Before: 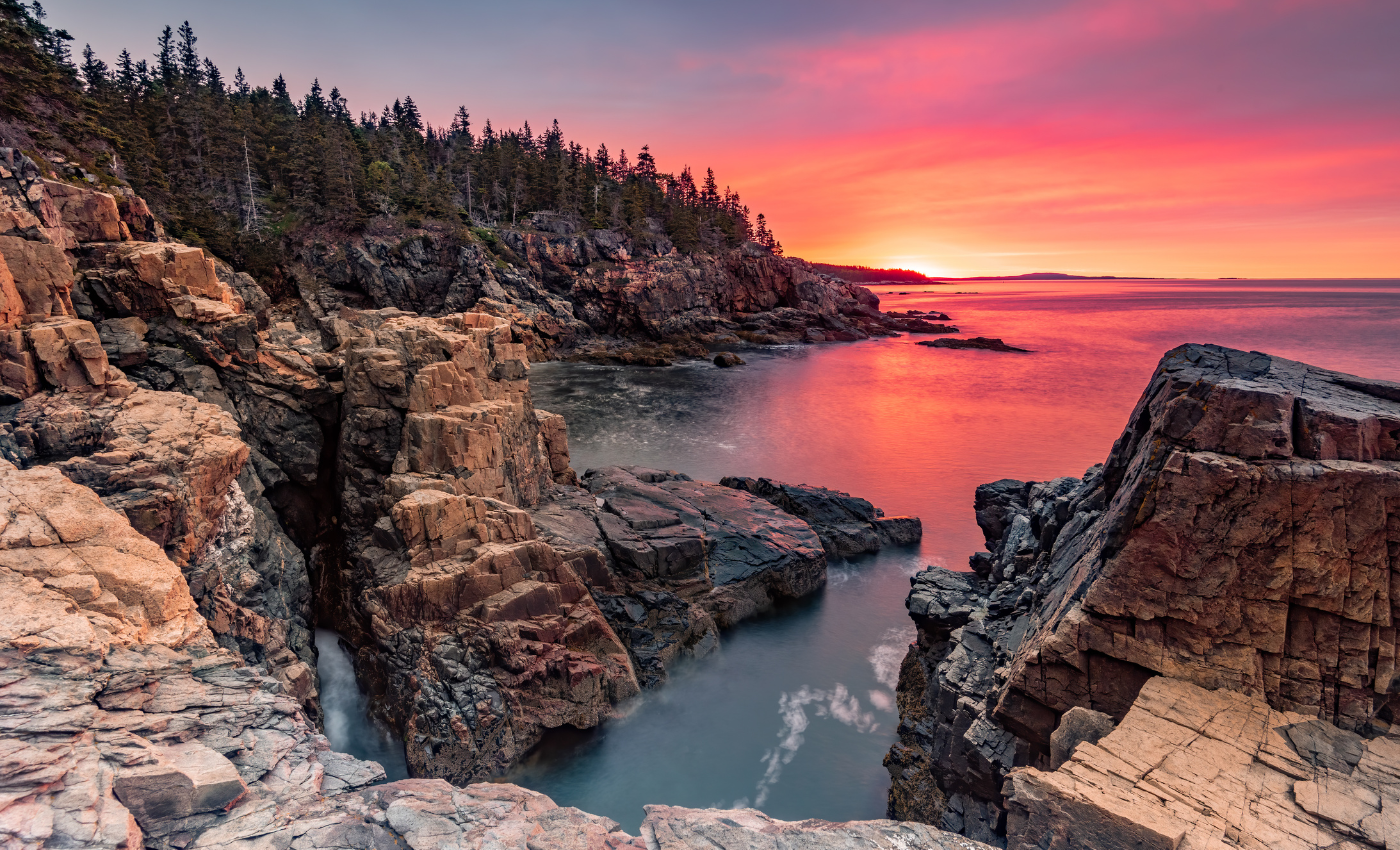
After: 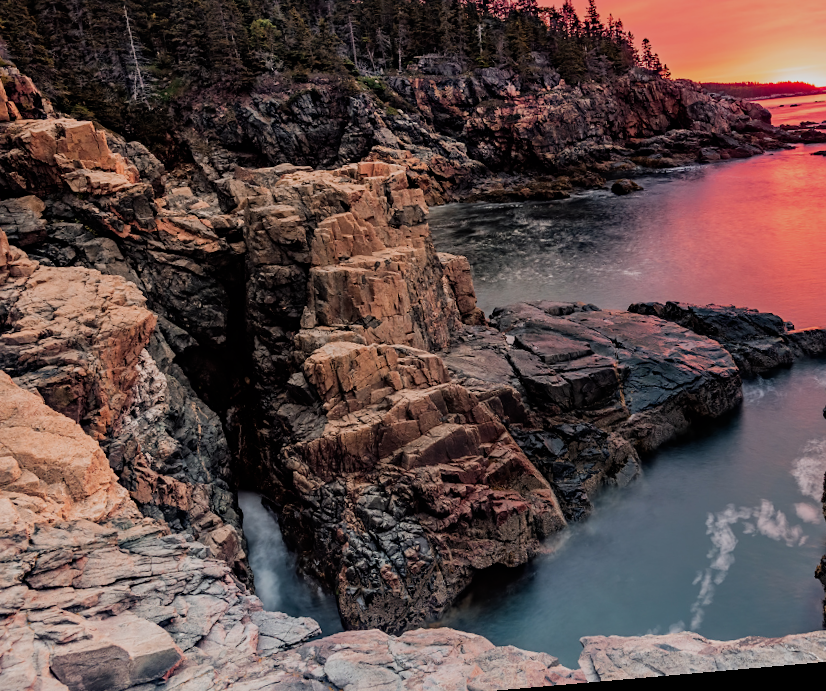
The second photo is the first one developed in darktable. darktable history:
crop: left 8.966%, top 23.852%, right 34.699%, bottom 4.703%
rotate and perspective: rotation -4.98°, automatic cropping off
sharpen: amount 0.2
filmic rgb: black relative exposure -7.65 EV, white relative exposure 4.56 EV, hardness 3.61, contrast 1.05
